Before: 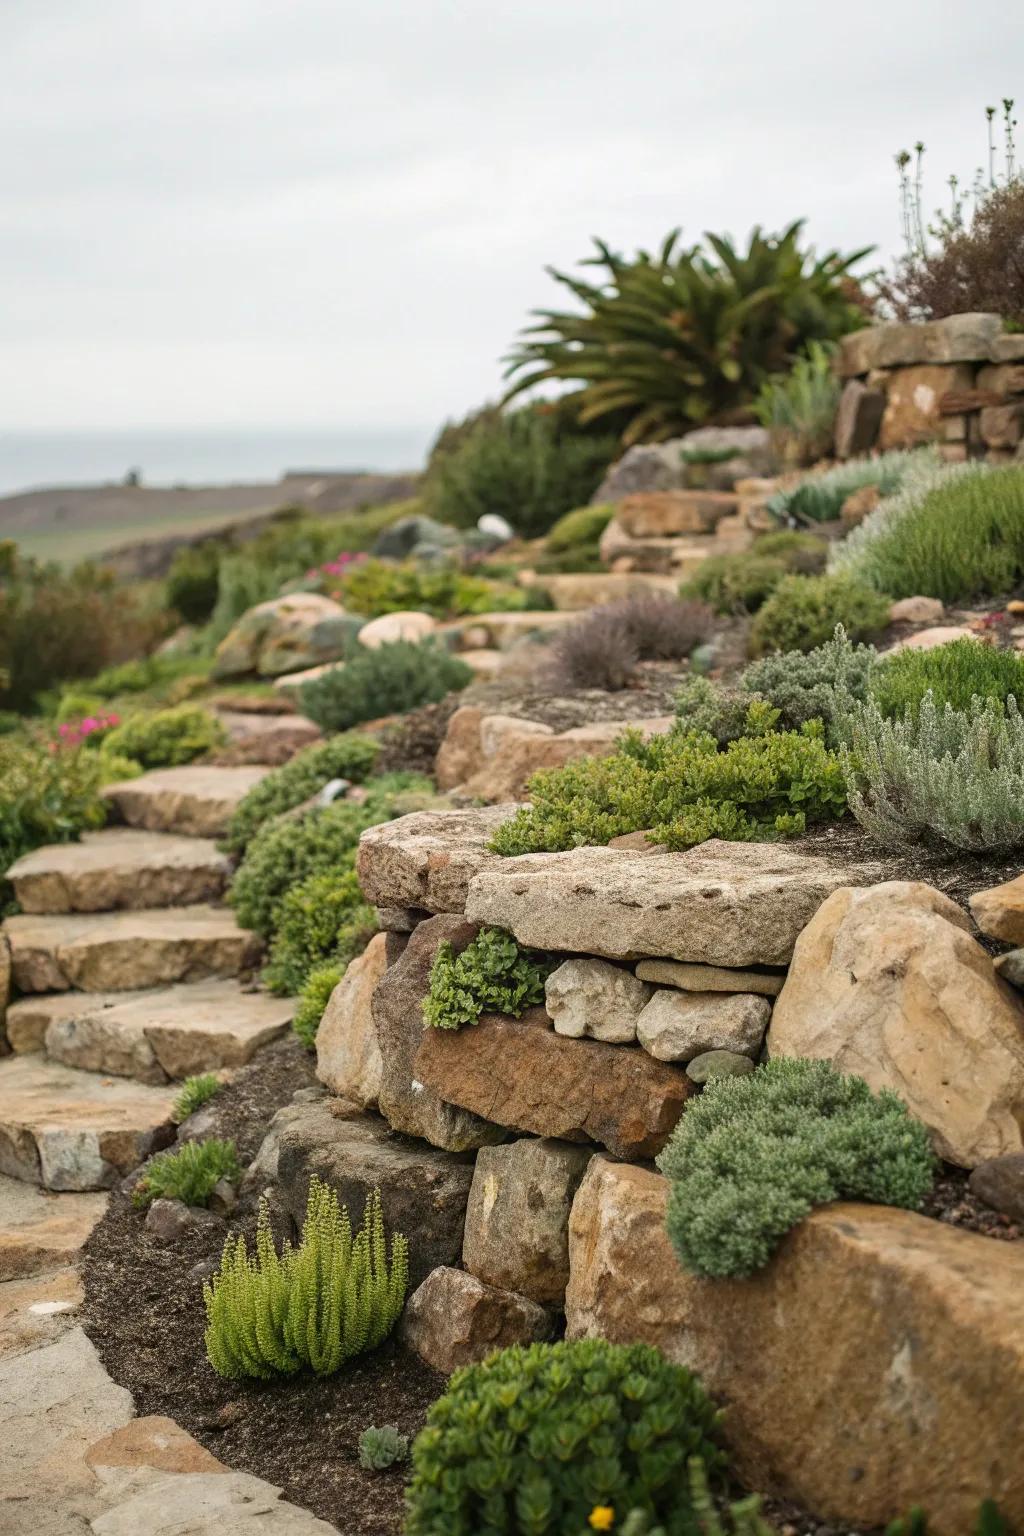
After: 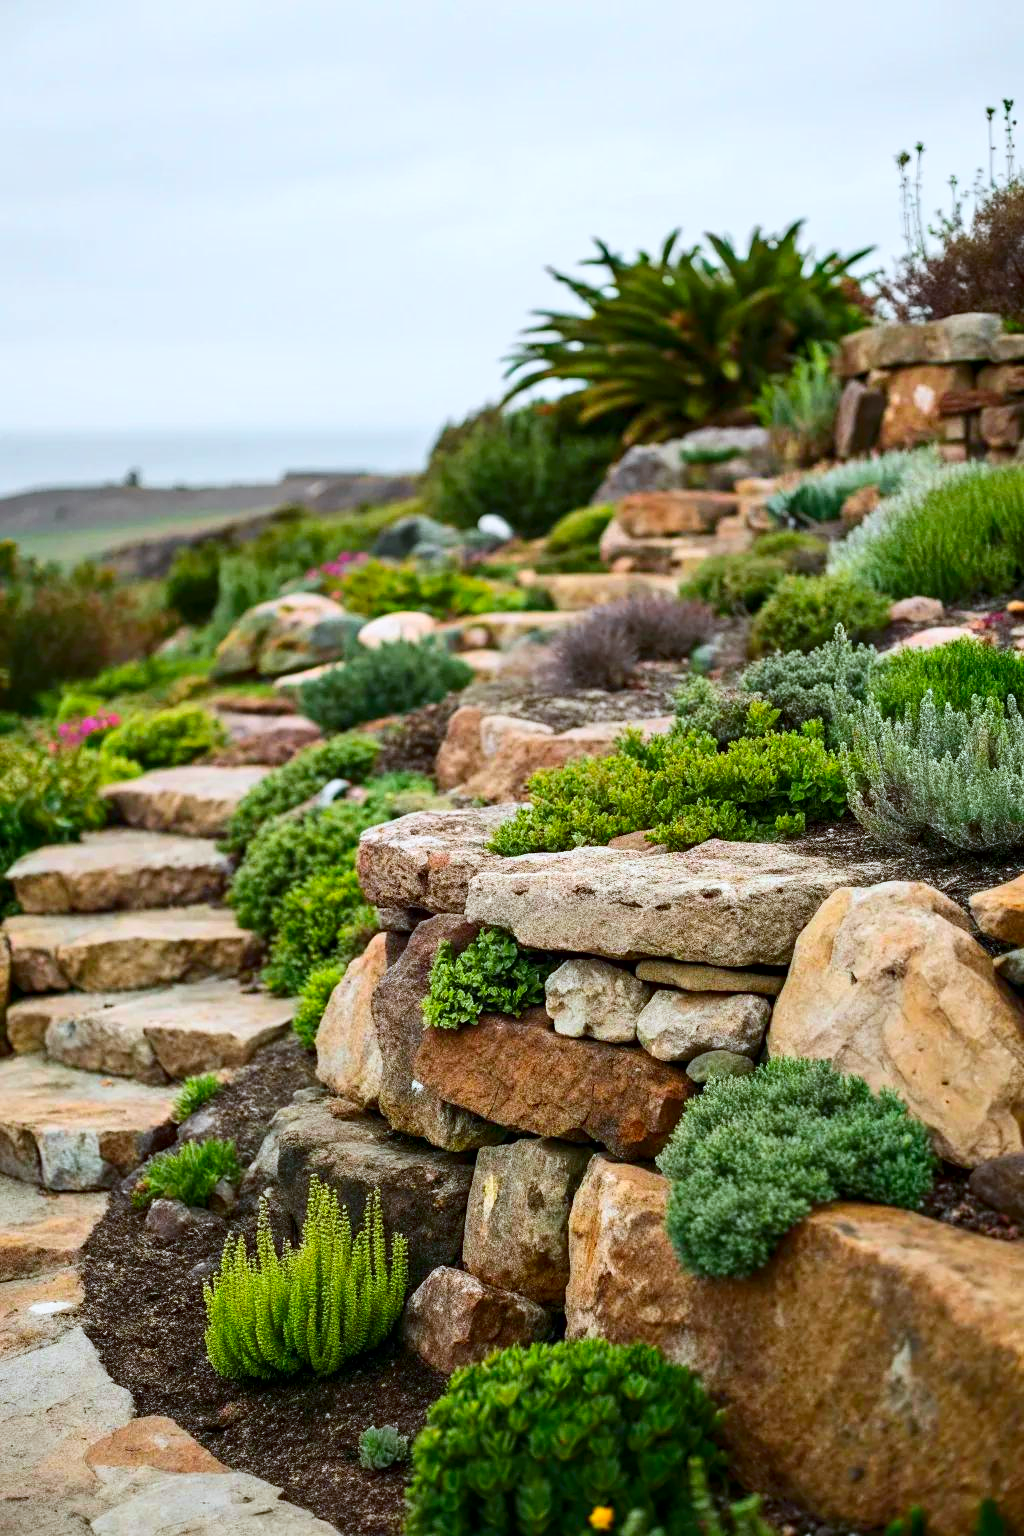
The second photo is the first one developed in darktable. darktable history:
contrast equalizer: octaves 7, y [[0.6 ×6], [0.55 ×6], [0 ×6], [0 ×6], [0 ×6]], mix 0.3
contrast brightness saturation: contrast 0.18, saturation 0.3
color zones: curves: ch1 [(0.25, 0.61) (0.75, 0.248)]
color calibration: output R [0.972, 0.068, -0.094, 0], output G [-0.178, 1.216, -0.086, 0], output B [0.095, -0.136, 0.98, 0], illuminant custom, x 0.371, y 0.381, temperature 4283.16 K
